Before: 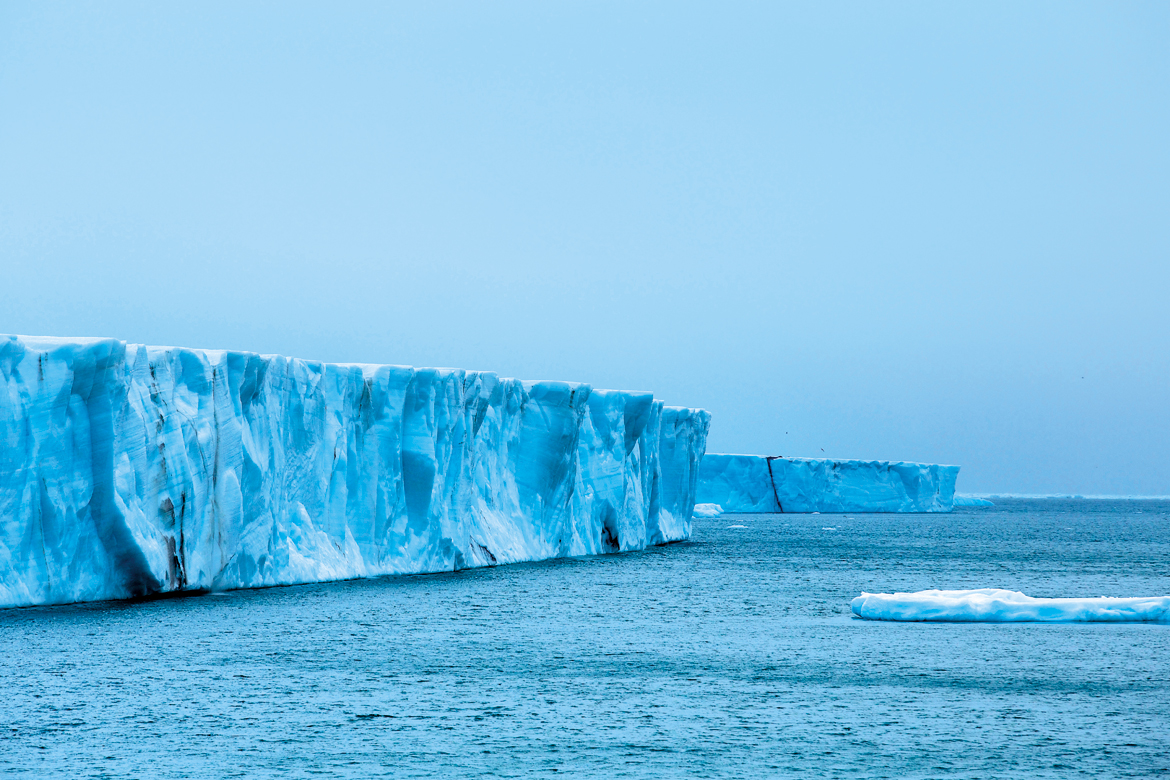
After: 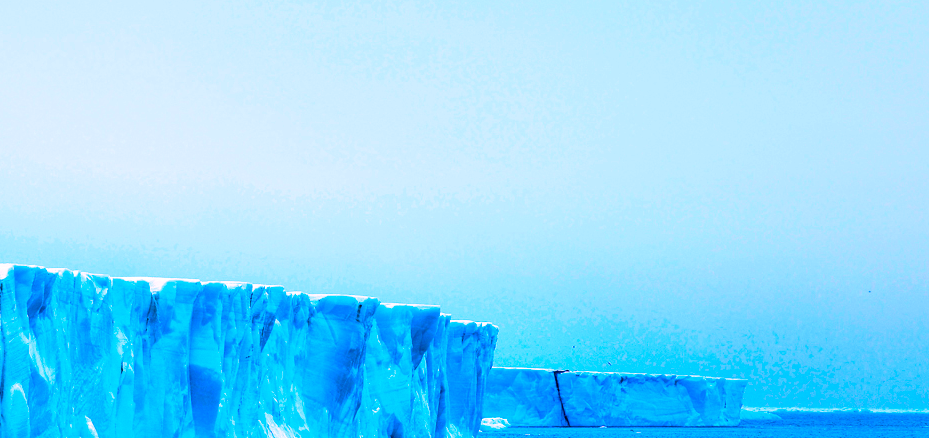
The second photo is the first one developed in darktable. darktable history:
color correction: highlights a* 19.03, highlights b* -11.4, saturation 1.68
crop: left 18.268%, top 11.114%, right 2.303%, bottom 32.723%
color balance rgb: highlights gain › chroma 3.041%, highlights gain › hue 60.1°, perceptual saturation grading › global saturation 29.479%, perceptual brilliance grading › global brilliance 14.78%, perceptual brilliance grading › shadows -34.53%, global vibrance 20%
